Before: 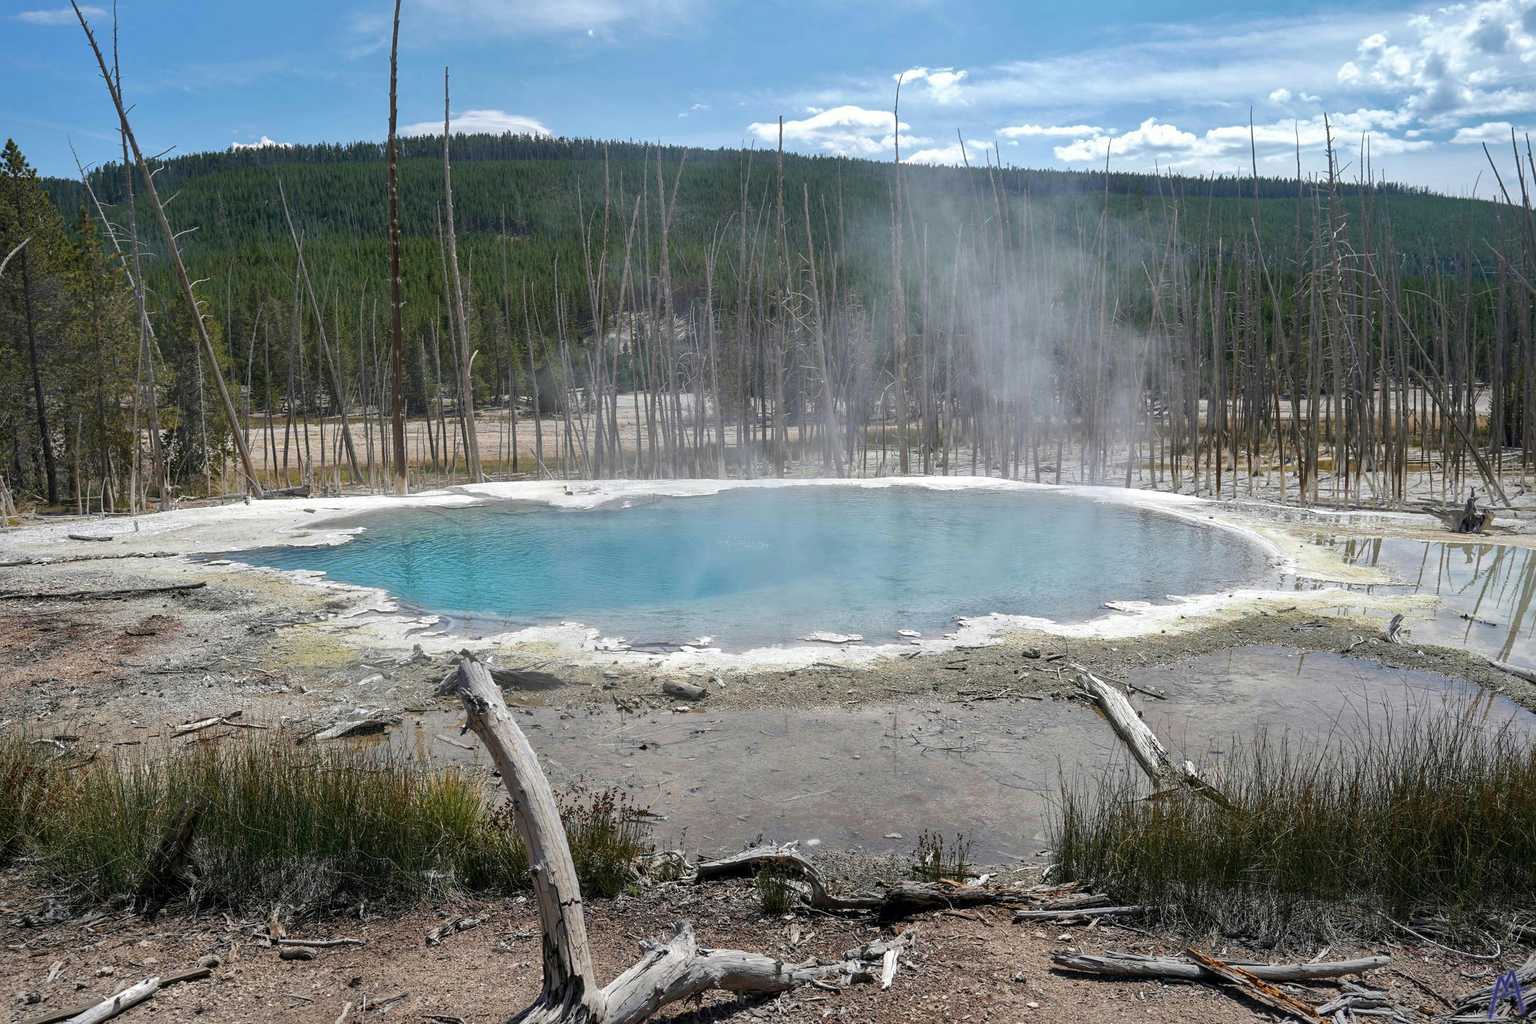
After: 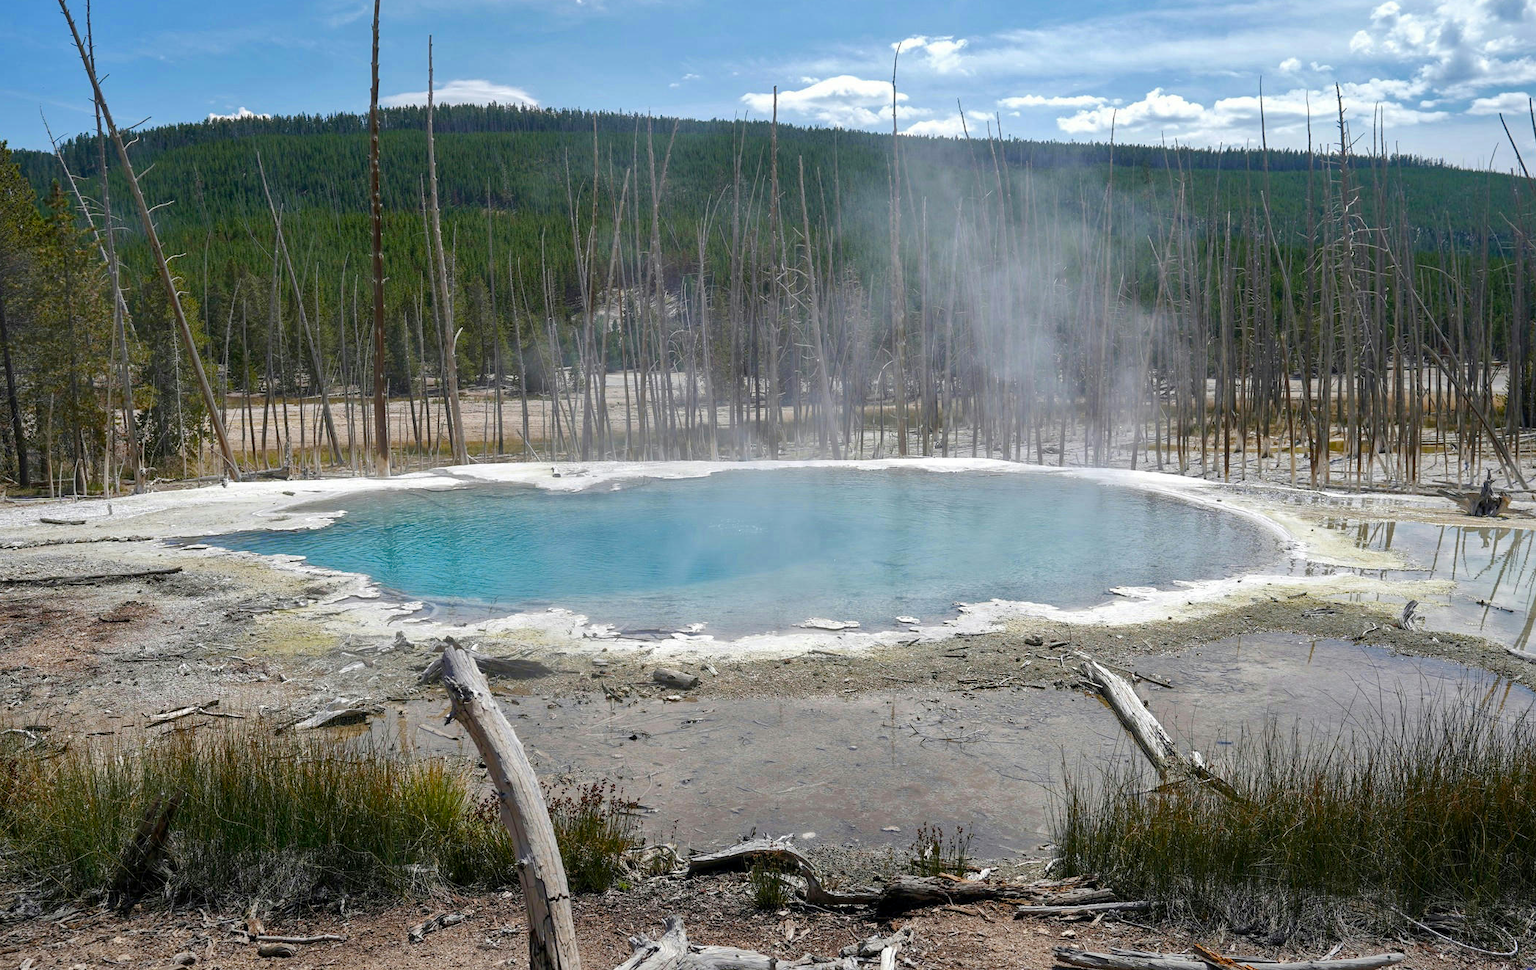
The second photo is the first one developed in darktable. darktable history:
color balance rgb: perceptual saturation grading › global saturation 20%, perceptual saturation grading › highlights -25%, perceptual saturation grading › shadows 25%
crop: left 1.964%, top 3.251%, right 1.122%, bottom 4.933%
